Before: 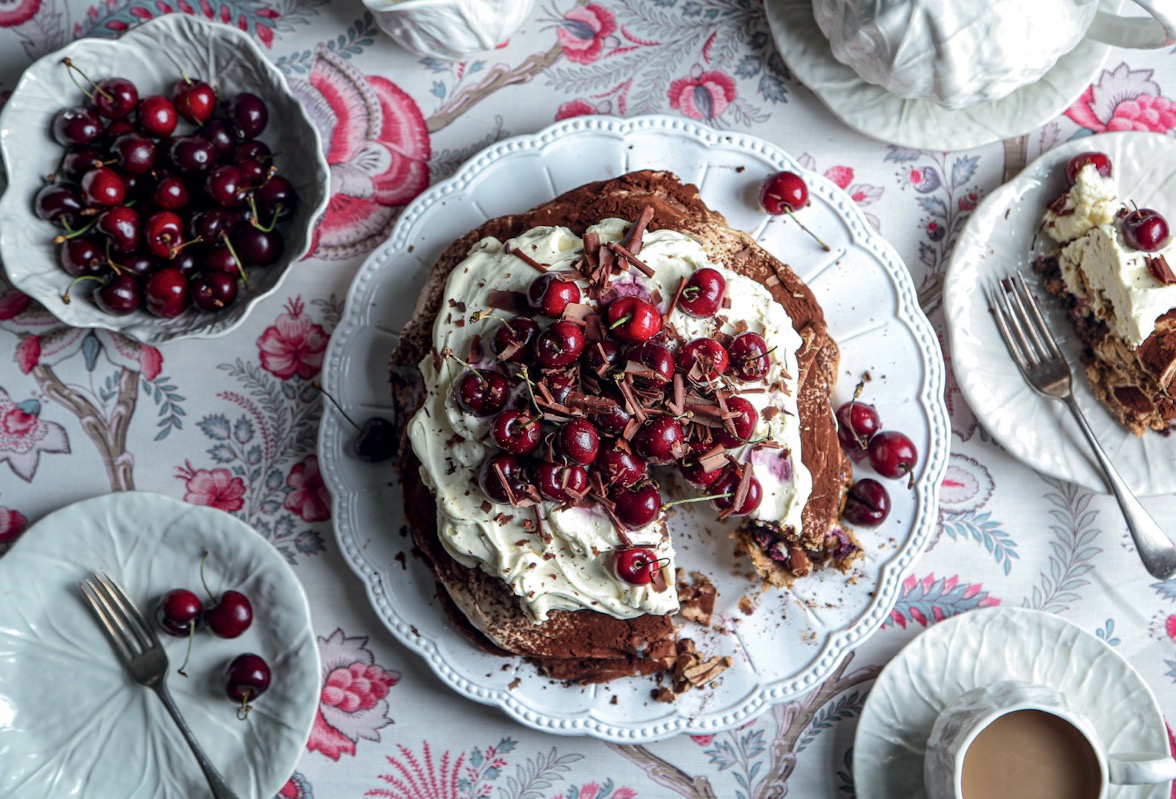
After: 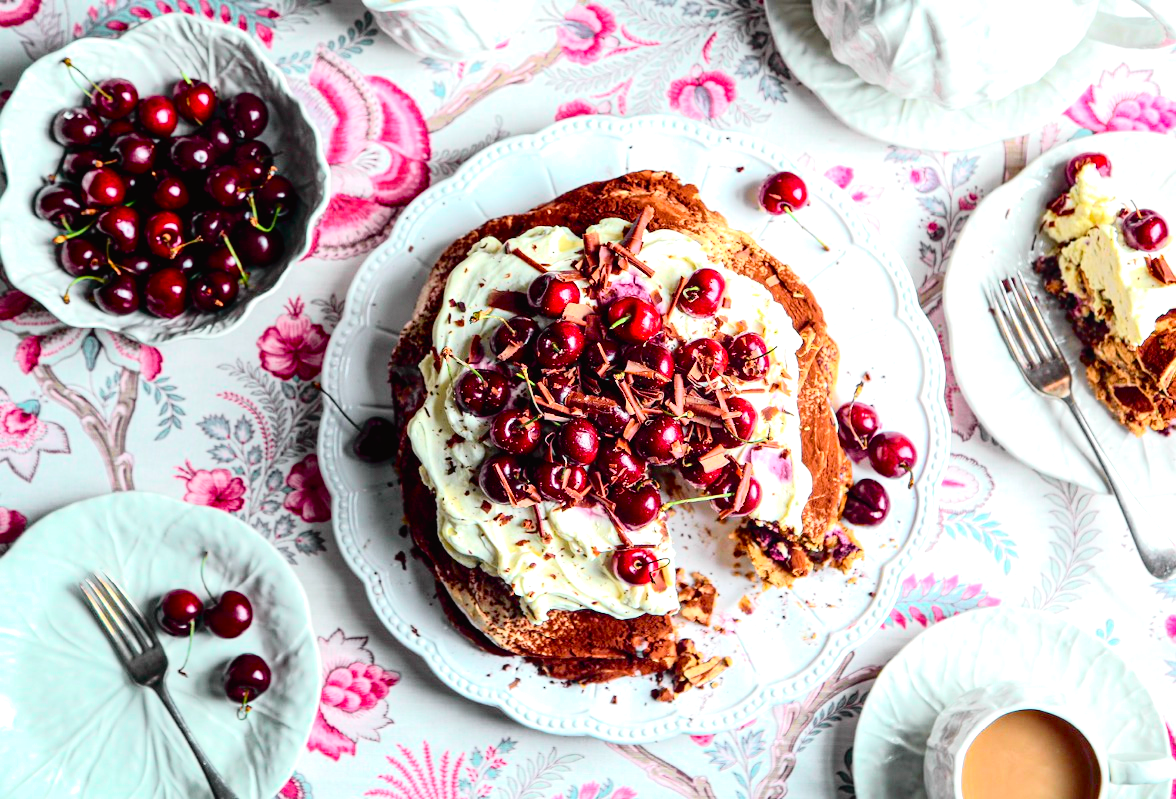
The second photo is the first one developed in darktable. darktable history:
tone curve: curves: ch0 [(0, 0.014) (0.17, 0.099) (0.392, 0.438) (0.725, 0.828) (0.872, 0.918) (1, 0.981)]; ch1 [(0, 0) (0.402, 0.36) (0.489, 0.491) (0.5, 0.503) (0.515, 0.52) (0.545, 0.574) (0.615, 0.662) (0.701, 0.725) (1, 1)]; ch2 [(0, 0) (0.42, 0.458) (0.485, 0.499) (0.503, 0.503) (0.531, 0.542) (0.561, 0.594) (0.644, 0.694) (0.717, 0.753) (1, 0.991)], color space Lab, independent channels
rotate and perspective: crop left 0, crop top 0
exposure: exposure 0.7 EV, compensate highlight preservation false
tone equalizer: on, module defaults
white balance: emerald 1
color balance rgb: linear chroma grading › global chroma 15%, perceptual saturation grading › global saturation 30%
